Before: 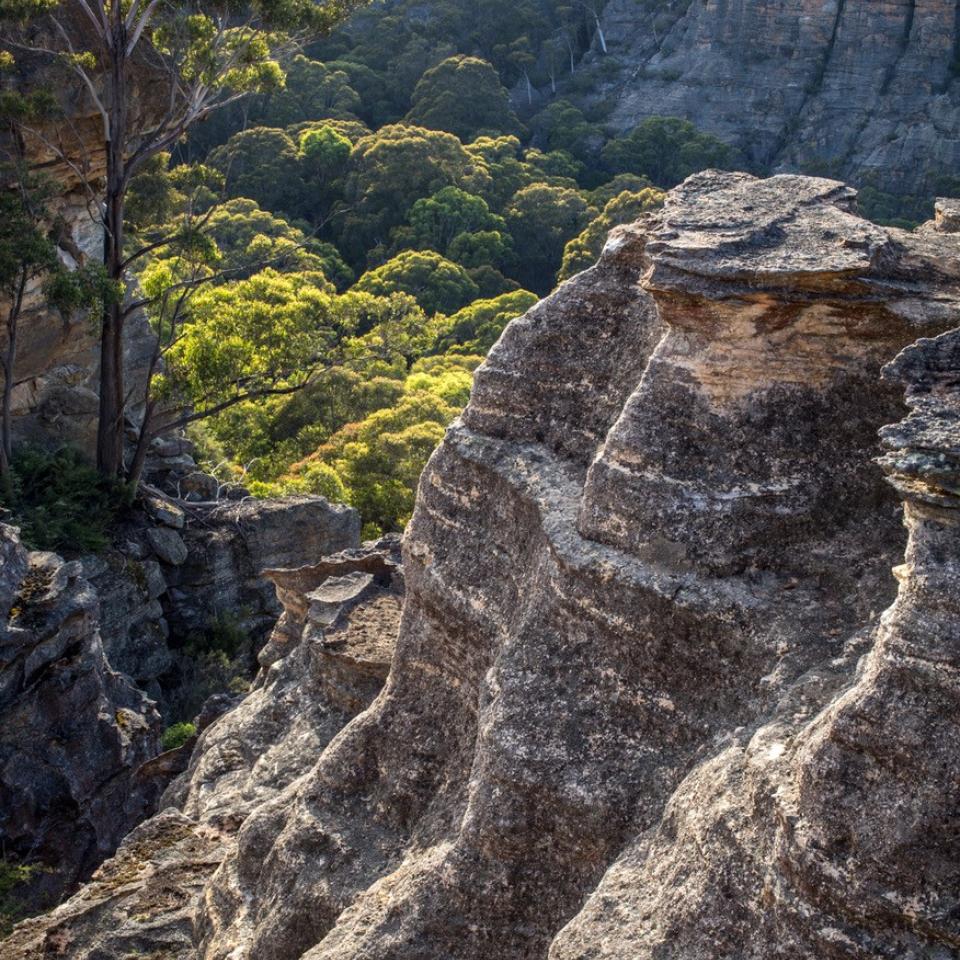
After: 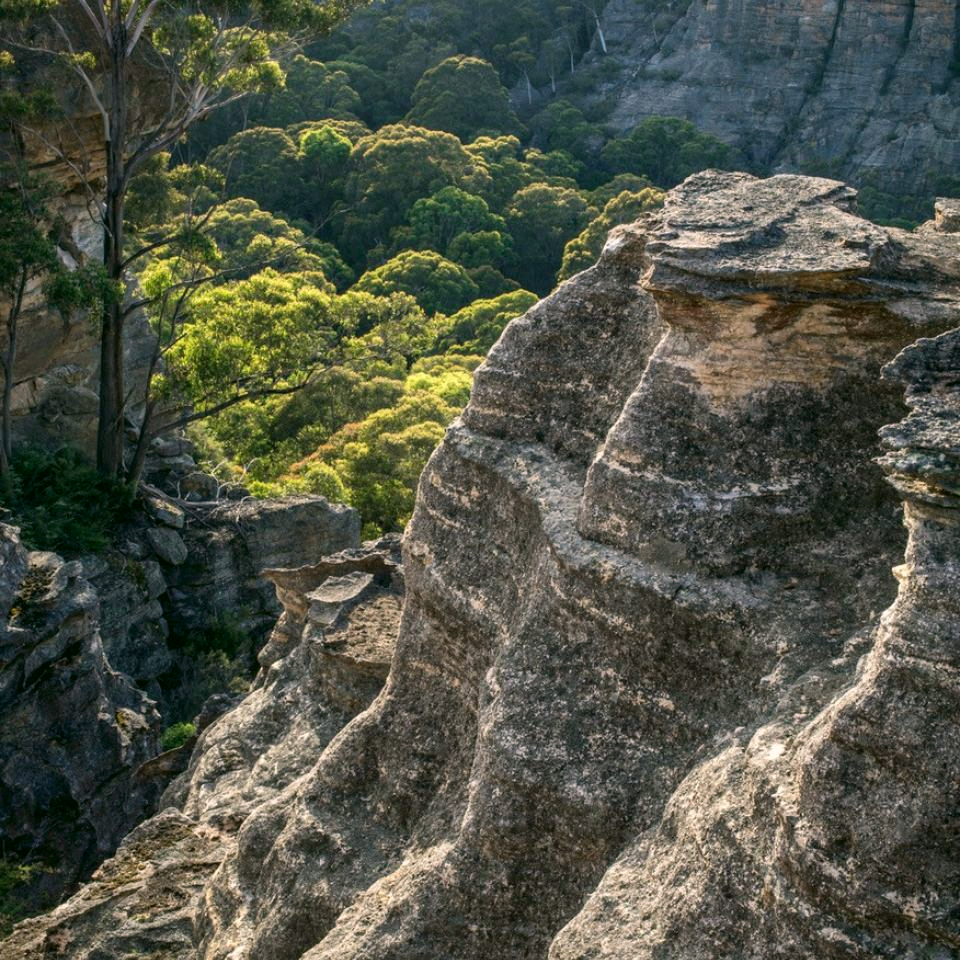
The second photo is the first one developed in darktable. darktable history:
color correction: highlights a* 4.02, highlights b* 4.97, shadows a* -8.07, shadows b* 4.95
color zones: curves: ch0 [(0, 0.499) (0.143, 0.5) (0.286, 0.5) (0.429, 0.476) (0.571, 0.284) (0.714, 0.243) (0.857, 0.449) (1, 0.499)]; ch1 [(0, 0.532) (0.143, 0.645) (0.286, 0.696) (0.429, 0.211) (0.571, 0.504) (0.714, 0.493) (0.857, 0.495) (1, 0.532)]; ch2 [(0, 0.5) (0.143, 0.5) (0.286, 0.427) (0.429, 0.324) (0.571, 0.5) (0.714, 0.5) (0.857, 0.5) (1, 0.5)], mix -122.23%
